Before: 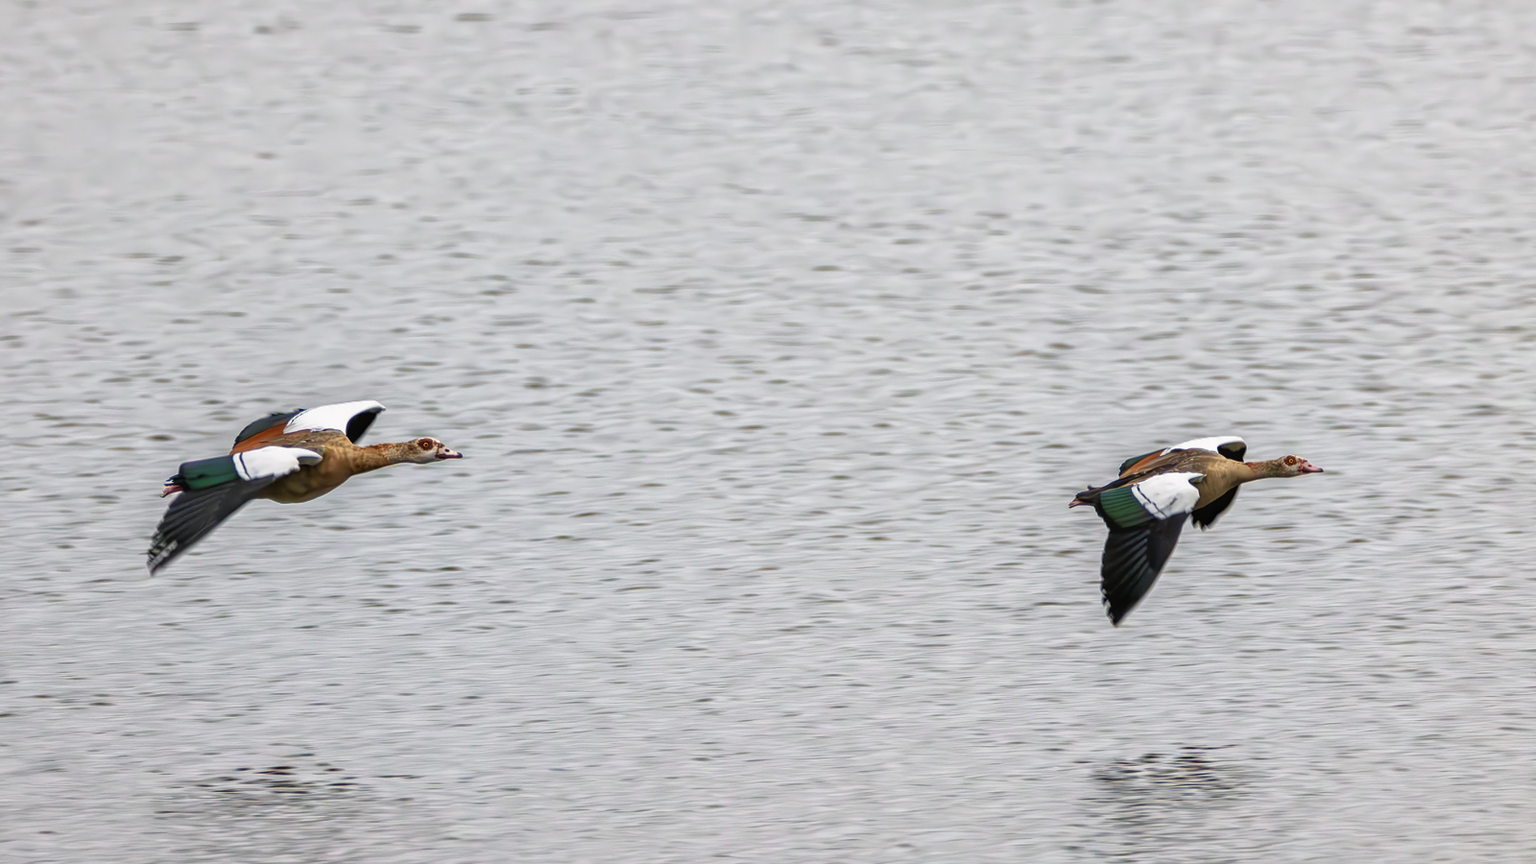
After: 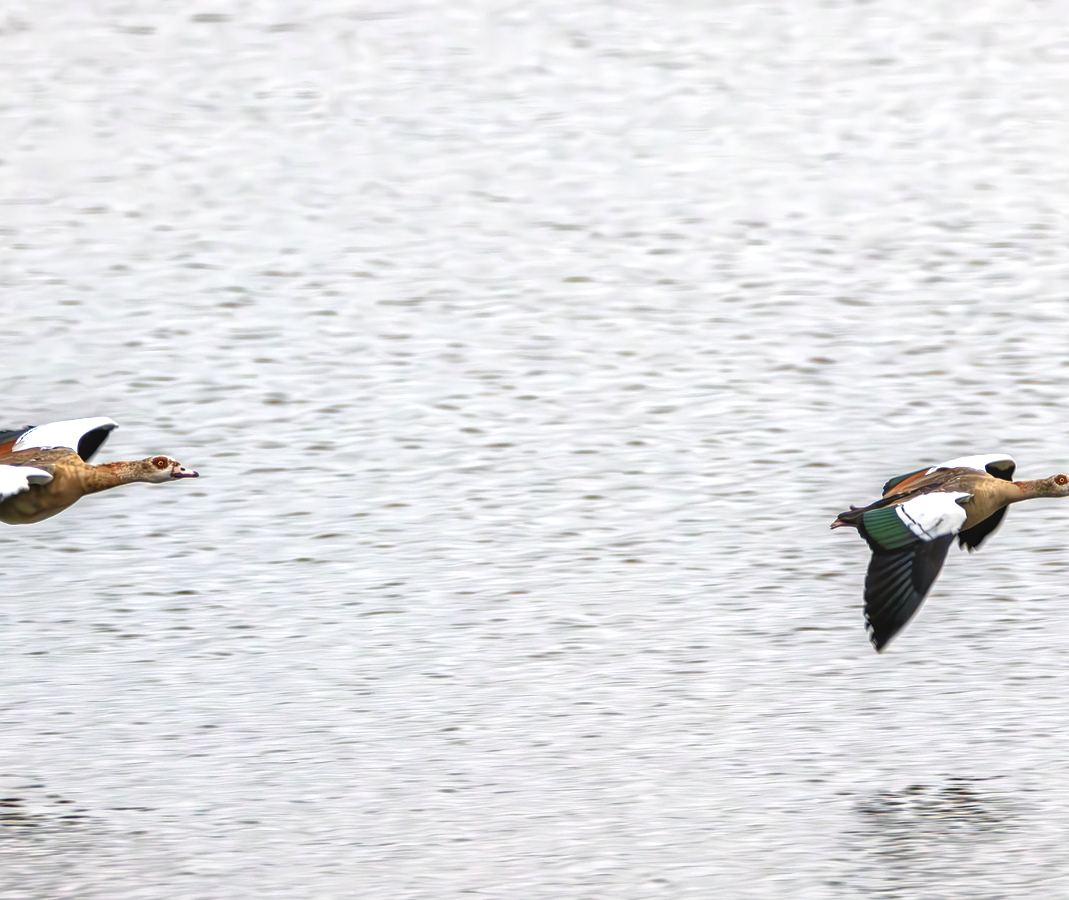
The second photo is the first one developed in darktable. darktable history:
exposure: black level correction -0.002, exposure 0.54 EV, compensate highlight preservation false
crop and rotate: left 17.732%, right 15.423%
